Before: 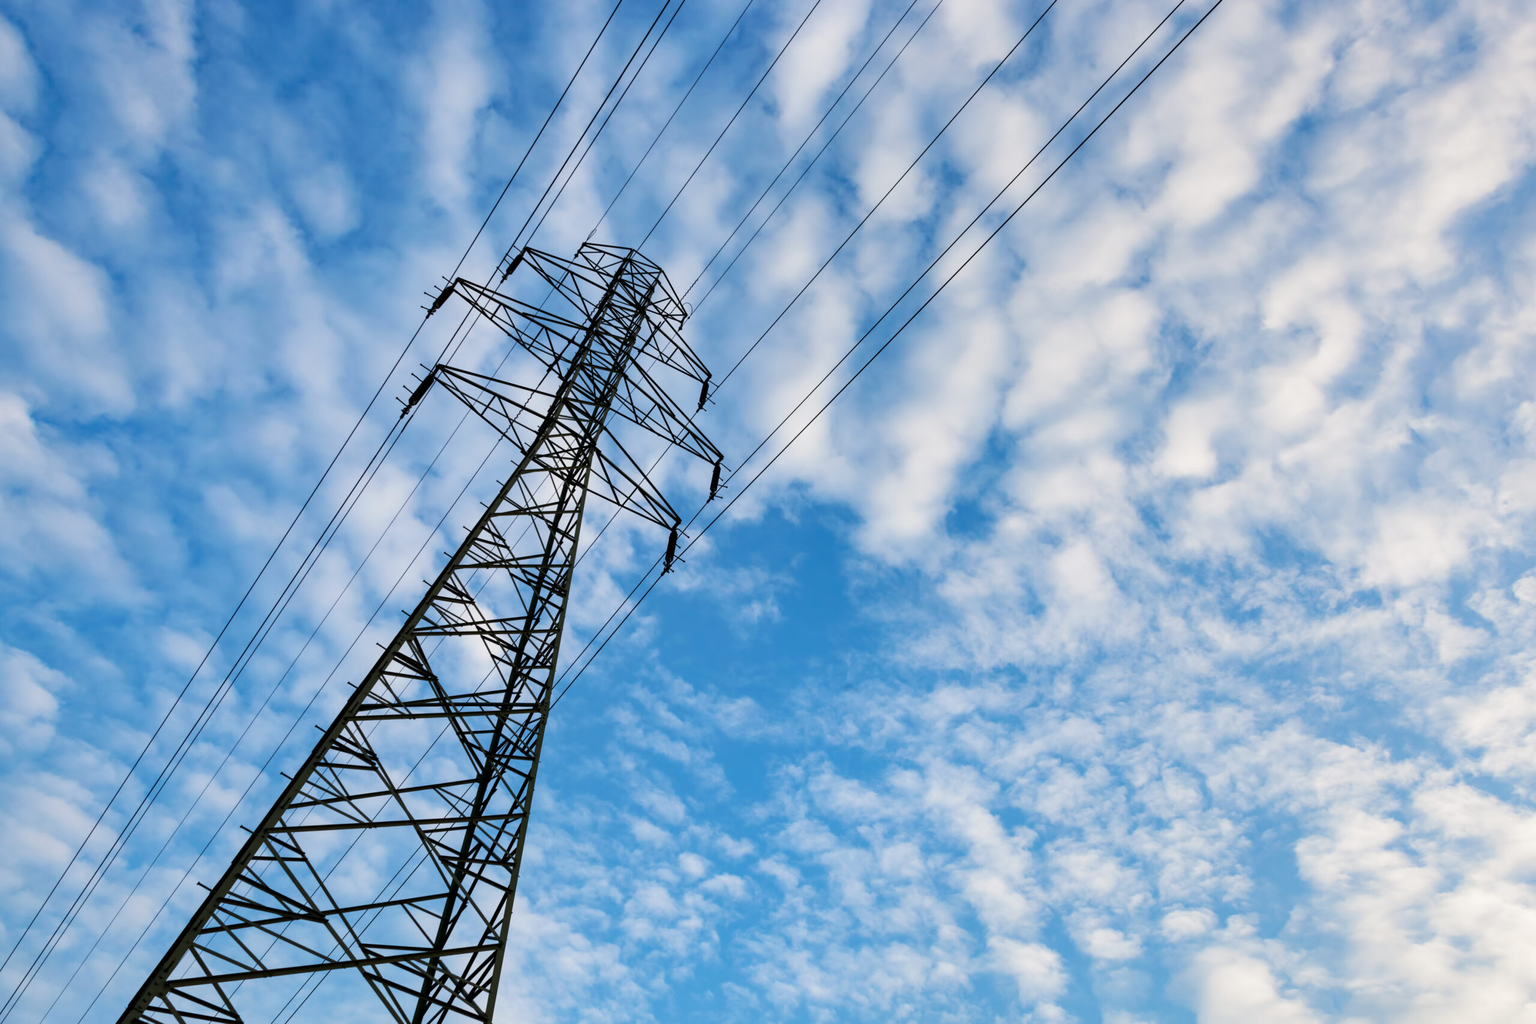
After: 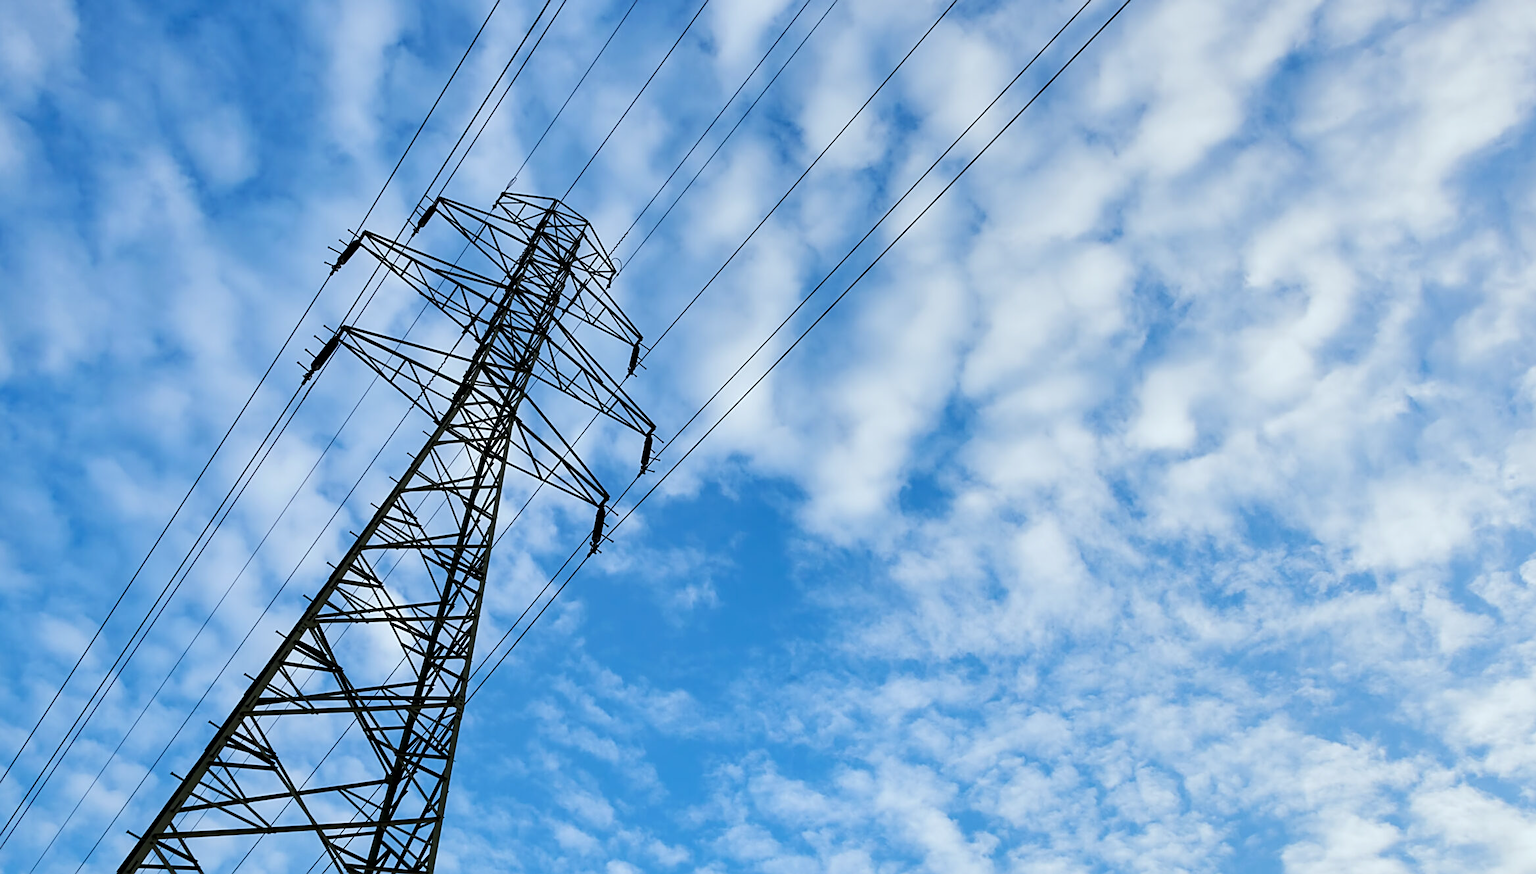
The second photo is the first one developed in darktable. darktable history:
white balance: red 0.925, blue 1.046
crop: left 8.155%, top 6.611%, bottom 15.385%
sharpen: amount 0.575
